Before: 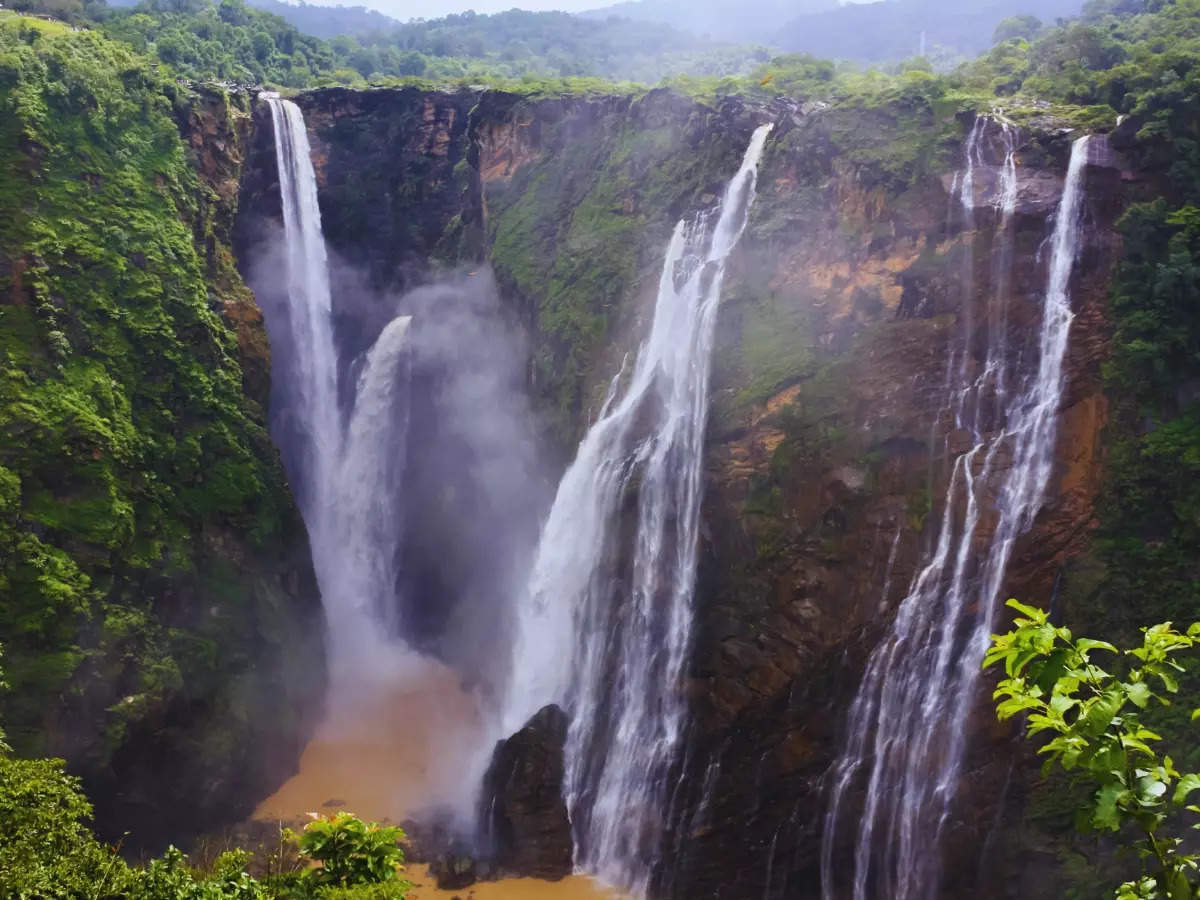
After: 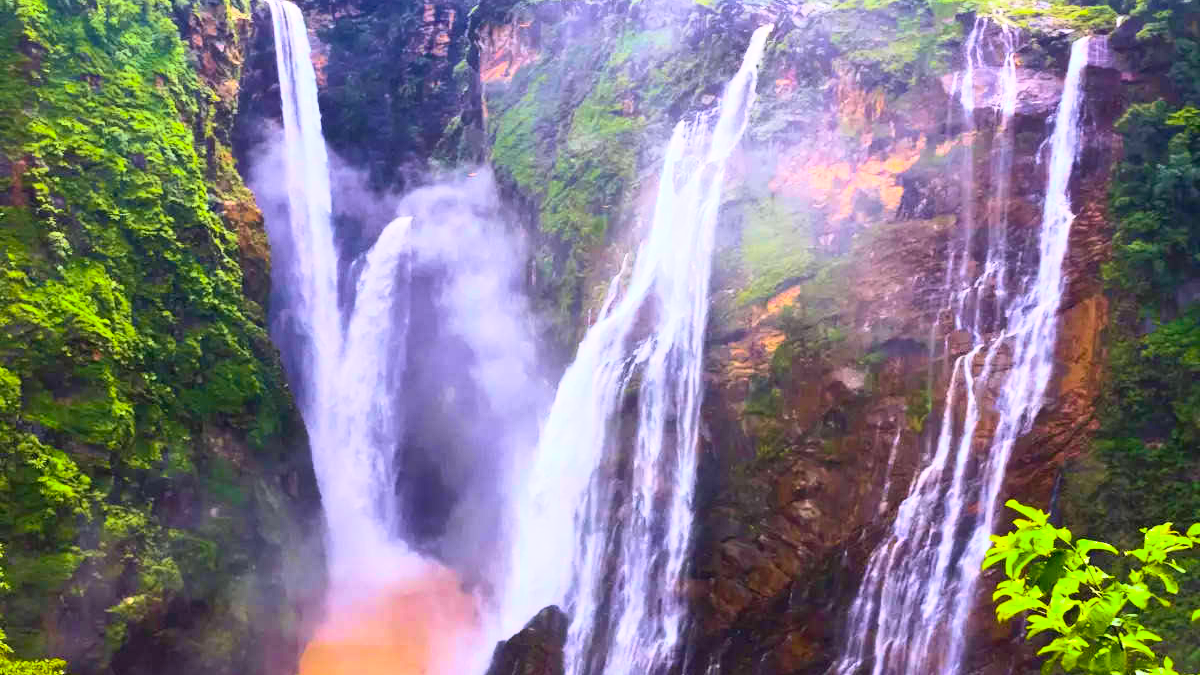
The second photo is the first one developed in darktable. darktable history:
exposure: exposure 0.205 EV, compensate highlight preservation false
color balance rgb: perceptual saturation grading › global saturation 30.316%, global vibrance 14.314%
velvia: on, module defaults
crop: top 11.064%, bottom 13.92%
shadows and highlights: highlights color adjustment 89.45%
local contrast: highlights 100%, shadows 97%, detail 119%, midtone range 0.2
contrast brightness saturation: contrast 0.16, saturation 0.33
tone curve: curves: ch0 [(0, 0) (0.003, 0.003) (0.011, 0.012) (0.025, 0.027) (0.044, 0.048) (0.069, 0.074) (0.1, 0.117) (0.136, 0.177) (0.177, 0.246) (0.224, 0.324) (0.277, 0.422) (0.335, 0.531) (0.399, 0.633) (0.468, 0.733) (0.543, 0.824) (0.623, 0.895) (0.709, 0.938) (0.801, 0.961) (0.898, 0.98) (1, 1)], color space Lab, independent channels, preserve colors none
